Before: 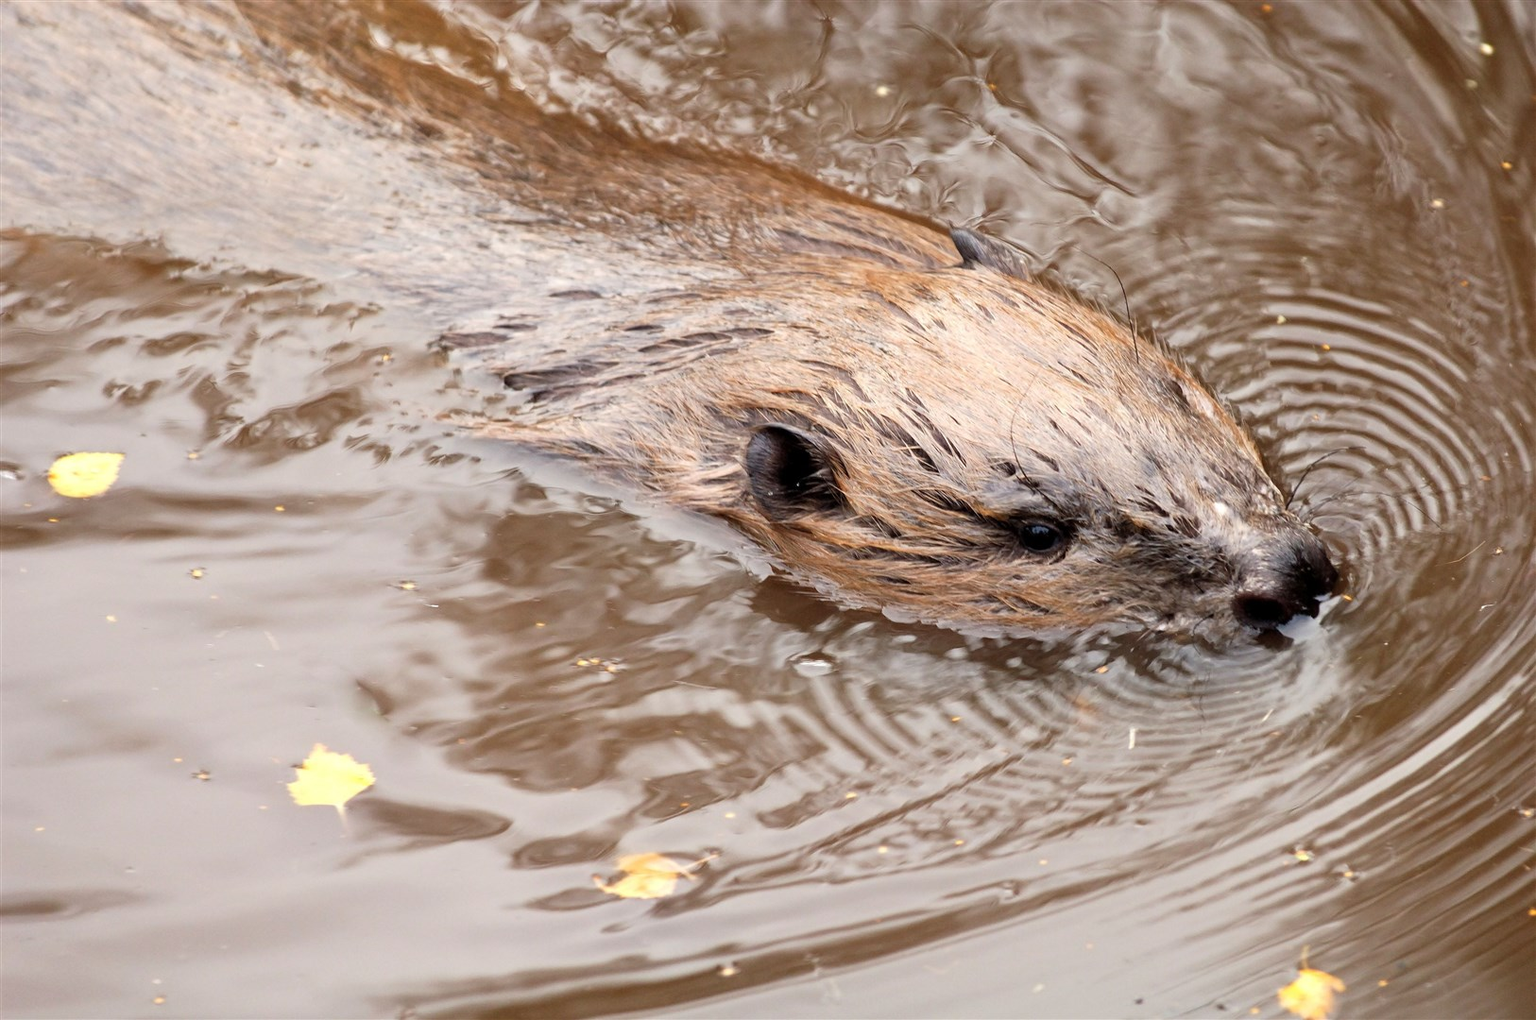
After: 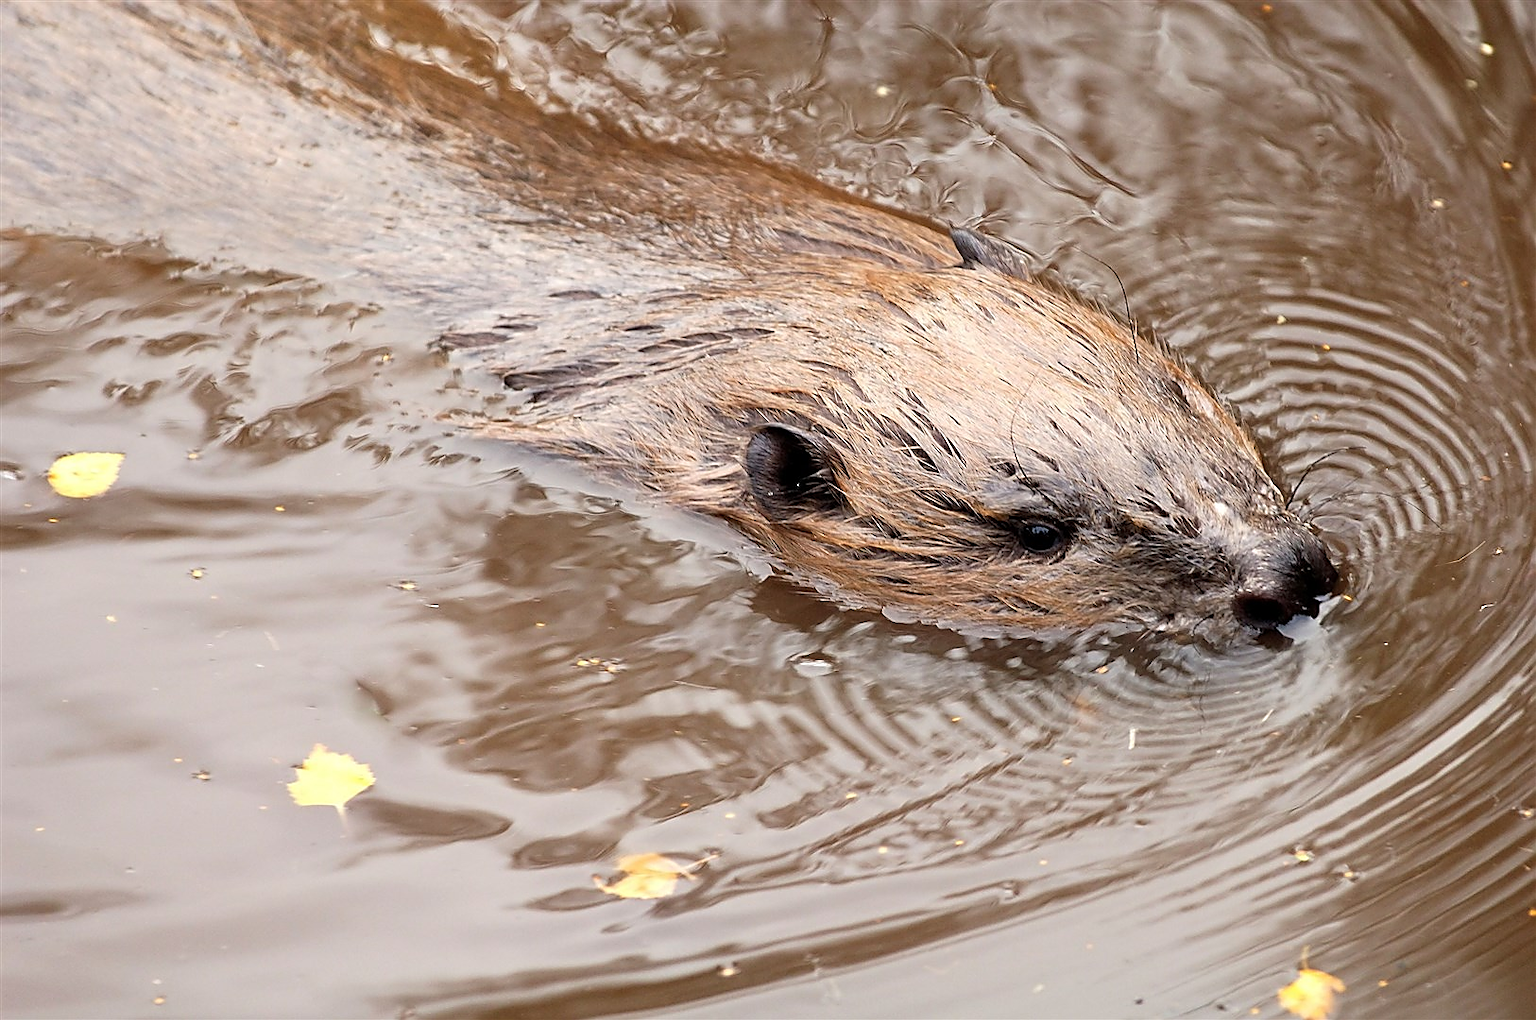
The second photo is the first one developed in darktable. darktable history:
sharpen: radius 1.361, amount 1.236, threshold 0.64
